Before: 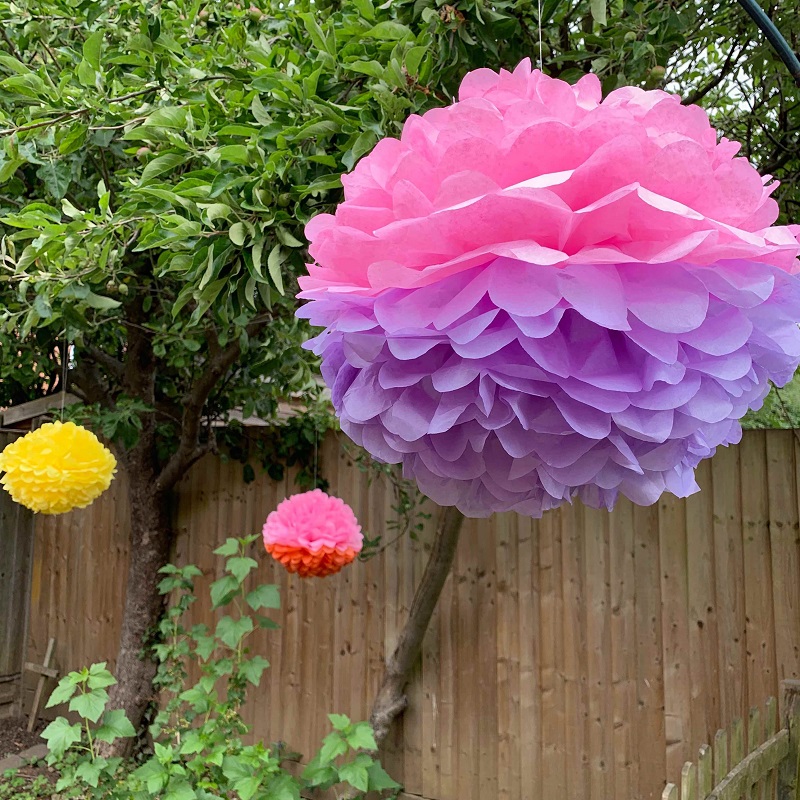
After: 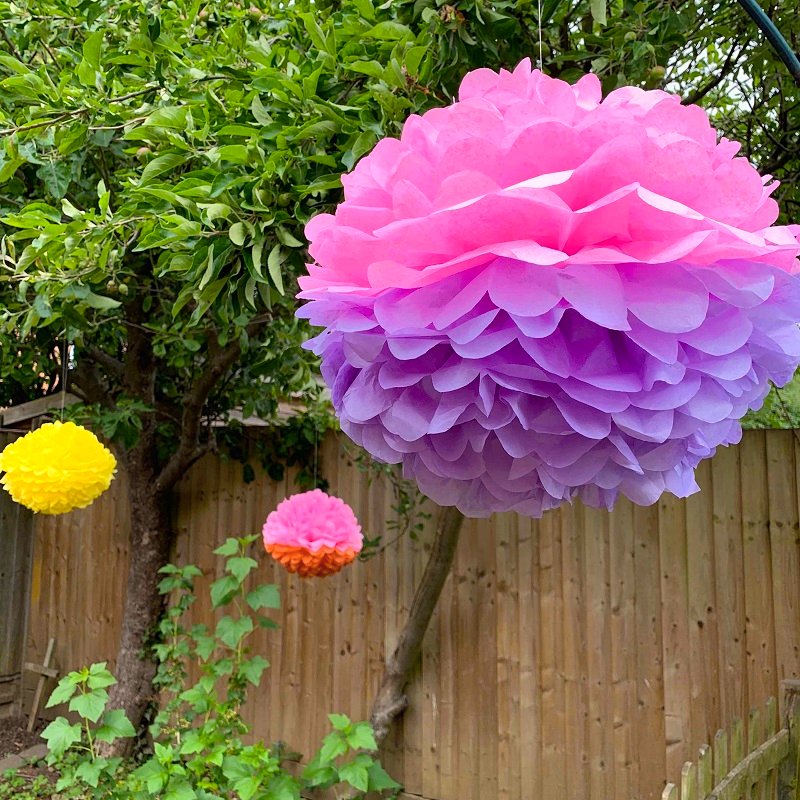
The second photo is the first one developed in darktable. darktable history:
color balance rgb: perceptual saturation grading › global saturation 25%, global vibrance 20%
color zones: curves: ch0 [(0, 0.558) (0.143, 0.559) (0.286, 0.529) (0.429, 0.505) (0.571, 0.5) (0.714, 0.5) (0.857, 0.5) (1, 0.558)]; ch1 [(0, 0.469) (0.01, 0.469) (0.12, 0.446) (0.248, 0.469) (0.5, 0.5) (0.748, 0.5) (0.99, 0.469) (1, 0.469)]
